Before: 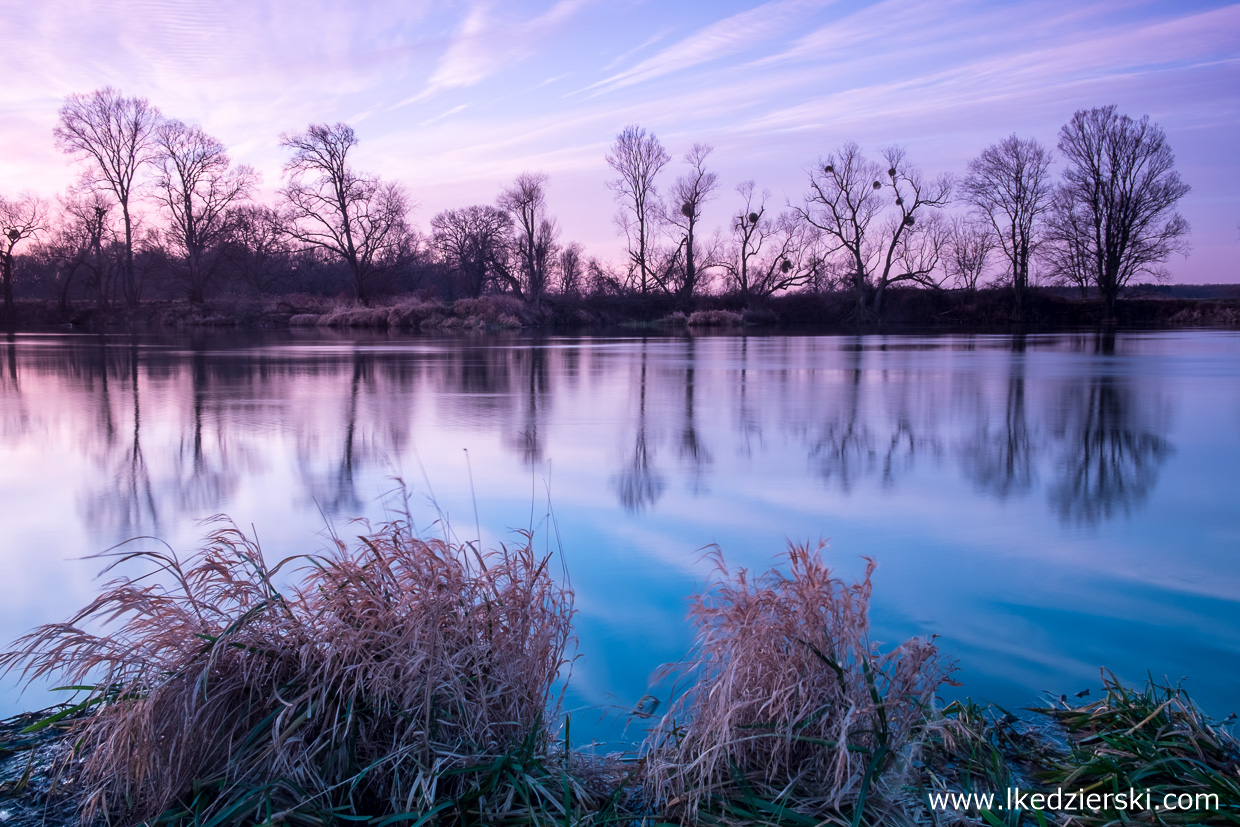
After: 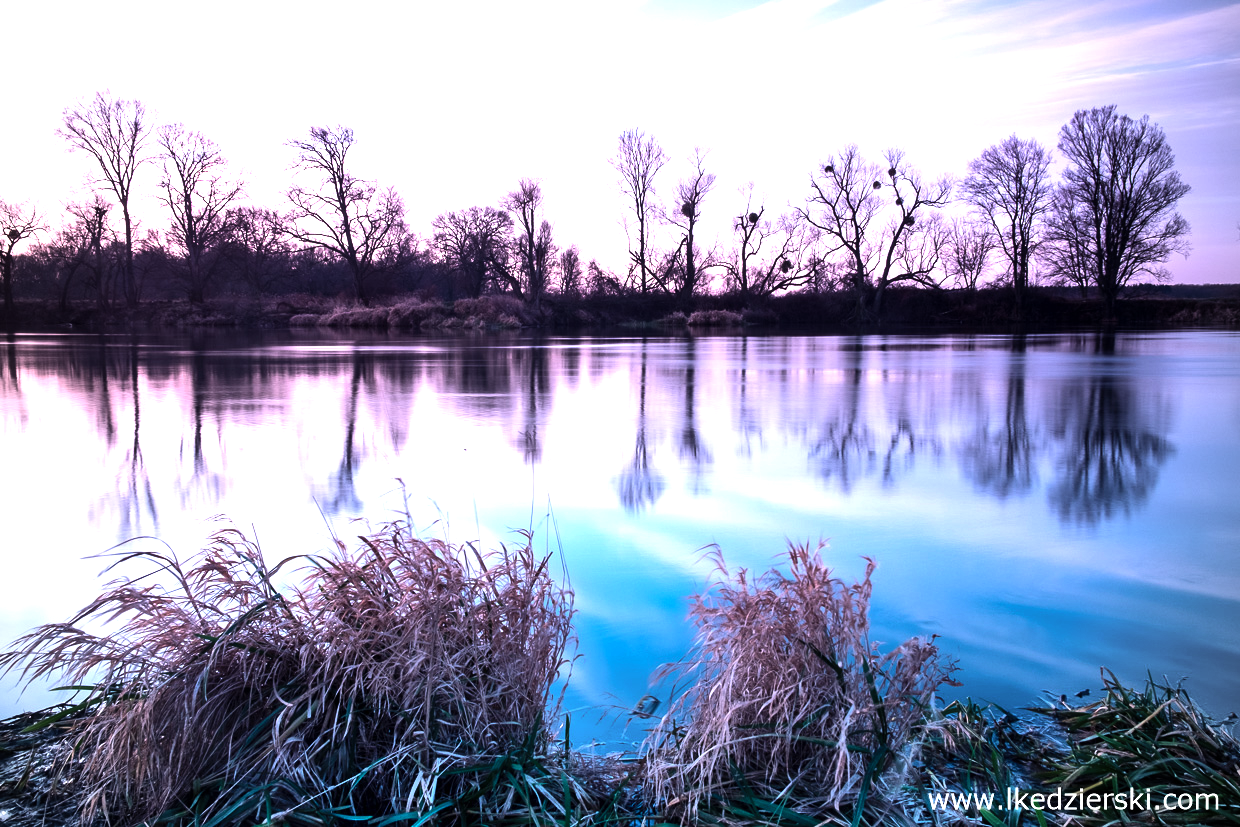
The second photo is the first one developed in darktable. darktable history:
tone equalizer: -8 EV -0.408 EV, -7 EV -0.428 EV, -6 EV -0.332 EV, -5 EV -0.229 EV, -3 EV 0.206 EV, -2 EV 0.355 EV, -1 EV 0.368 EV, +0 EV 0.443 EV, edges refinement/feathering 500, mask exposure compensation -1.57 EV, preserve details no
exposure: exposure 0.125 EV, compensate highlight preservation false
shadows and highlights: radius 112.6, shadows 51.24, white point adjustment 9.04, highlights -5.33, soften with gaussian
vignetting: on, module defaults
color balance rgb: shadows lift › chroma 1.466%, shadows lift › hue 261.49°, perceptual saturation grading › global saturation 0.652%, perceptual brilliance grading › global brilliance 14.849%, perceptual brilliance grading › shadows -35.04%, global vibrance 20%
